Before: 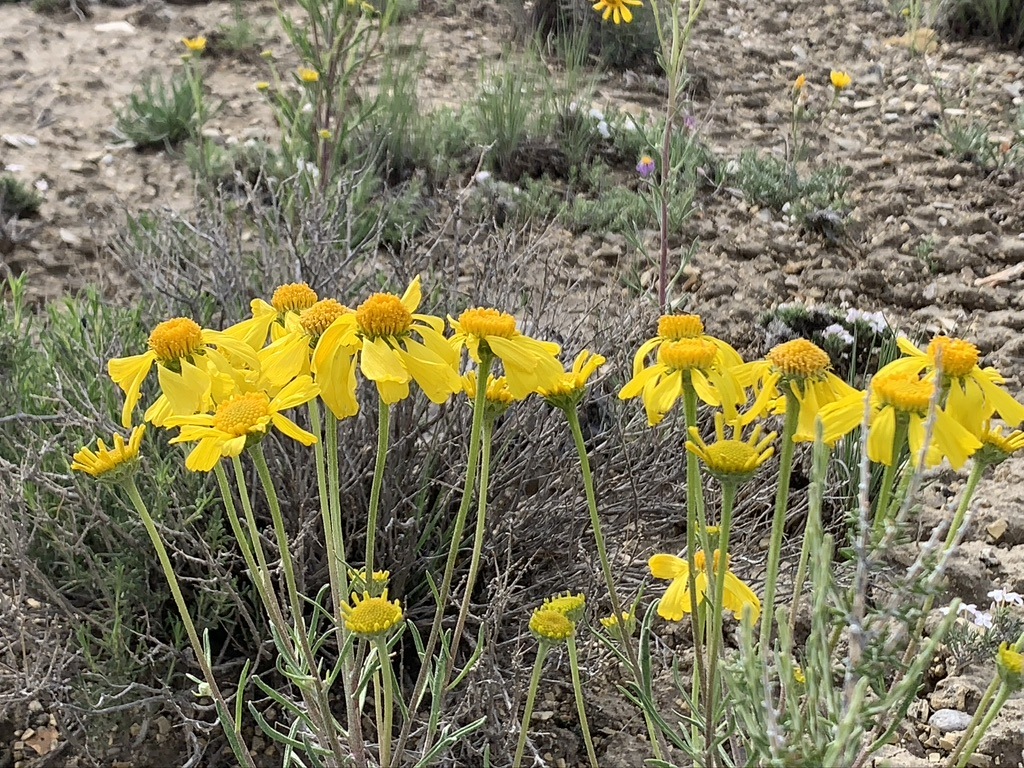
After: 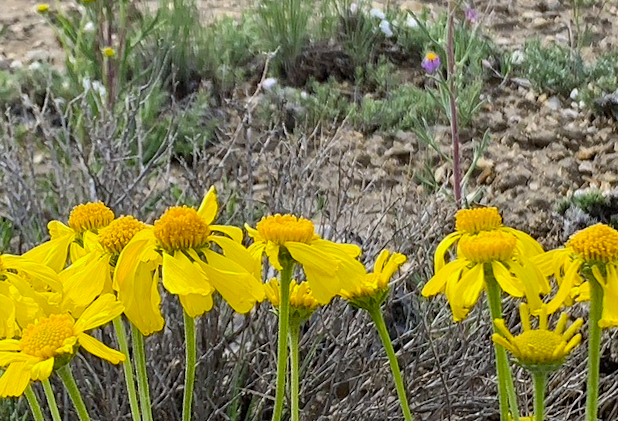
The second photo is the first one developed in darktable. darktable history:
crop: left 20.932%, top 15.471%, right 21.848%, bottom 34.081%
white balance: red 0.982, blue 1.018
color balance rgb: linear chroma grading › global chroma 15%, perceptual saturation grading › global saturation 30%
rotate and perspective: rotation -4.2°, shear 0.006, automatic cropping off
